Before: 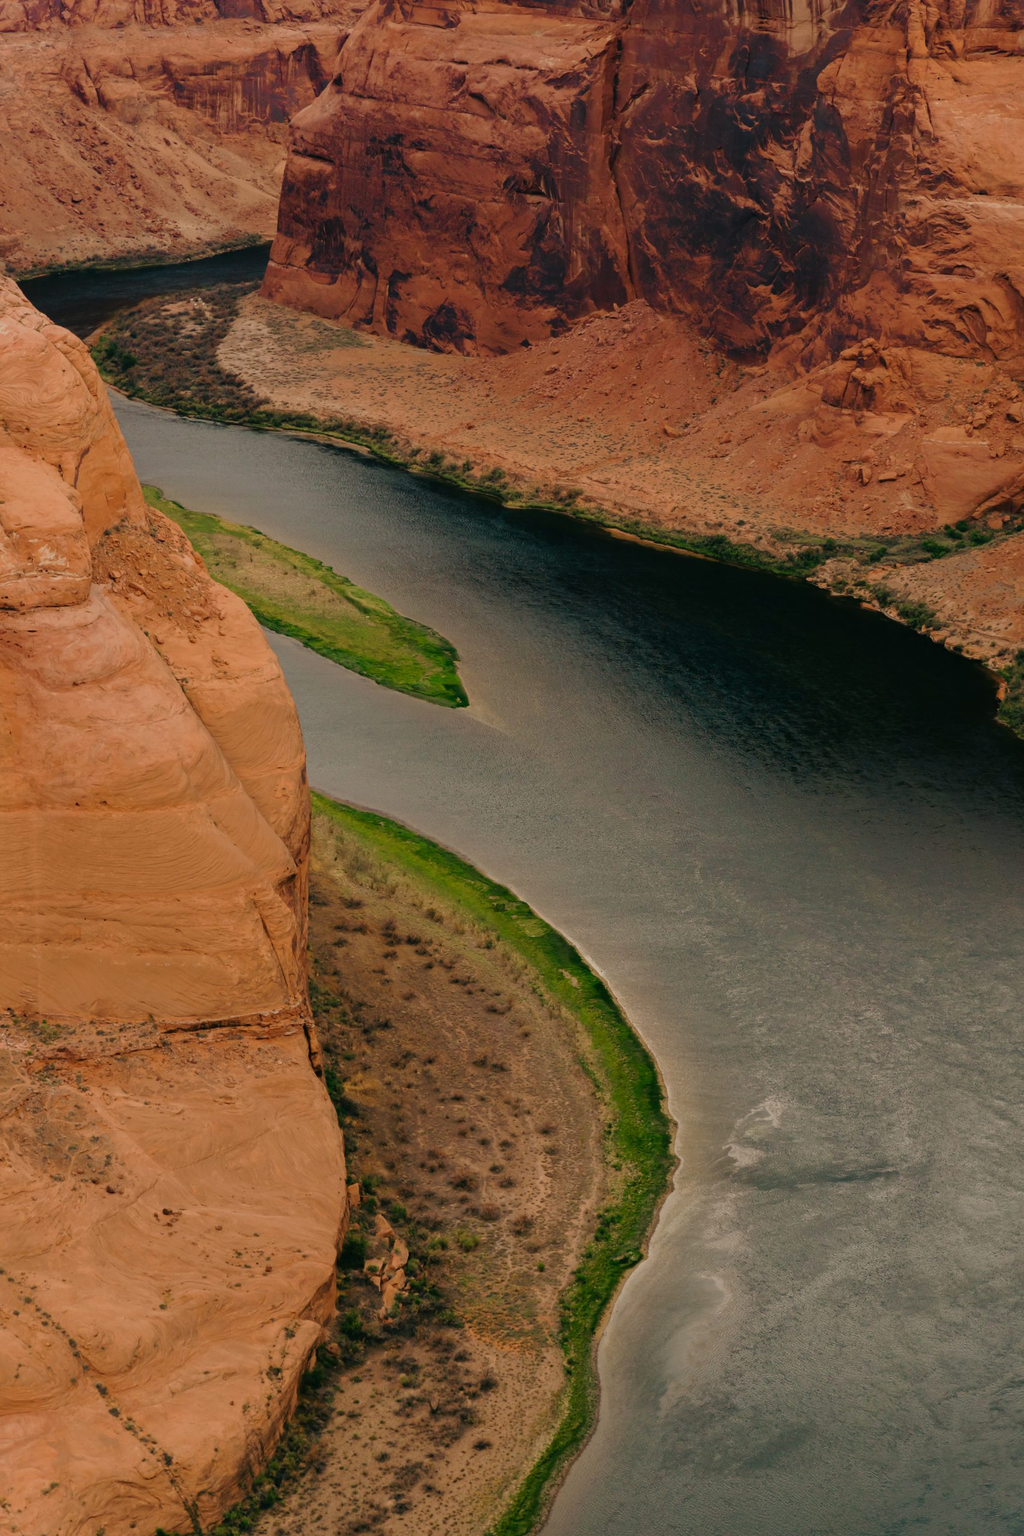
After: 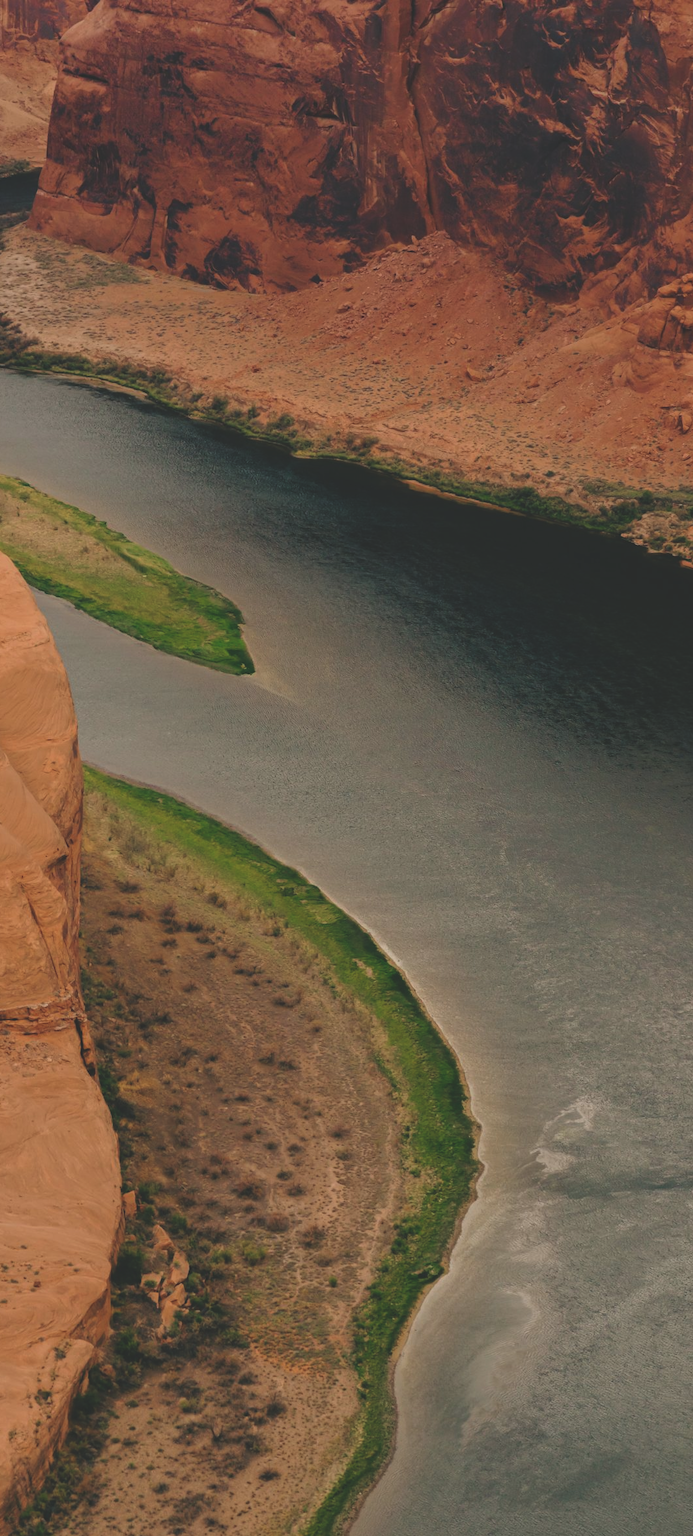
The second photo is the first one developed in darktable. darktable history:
crop and rotate: left 22.918%, top 5.629%, right 14.711%, bottom 2.247%
exposure: black level correction -0.023, exposure -0.039 EV, compensate highlight preservation false
